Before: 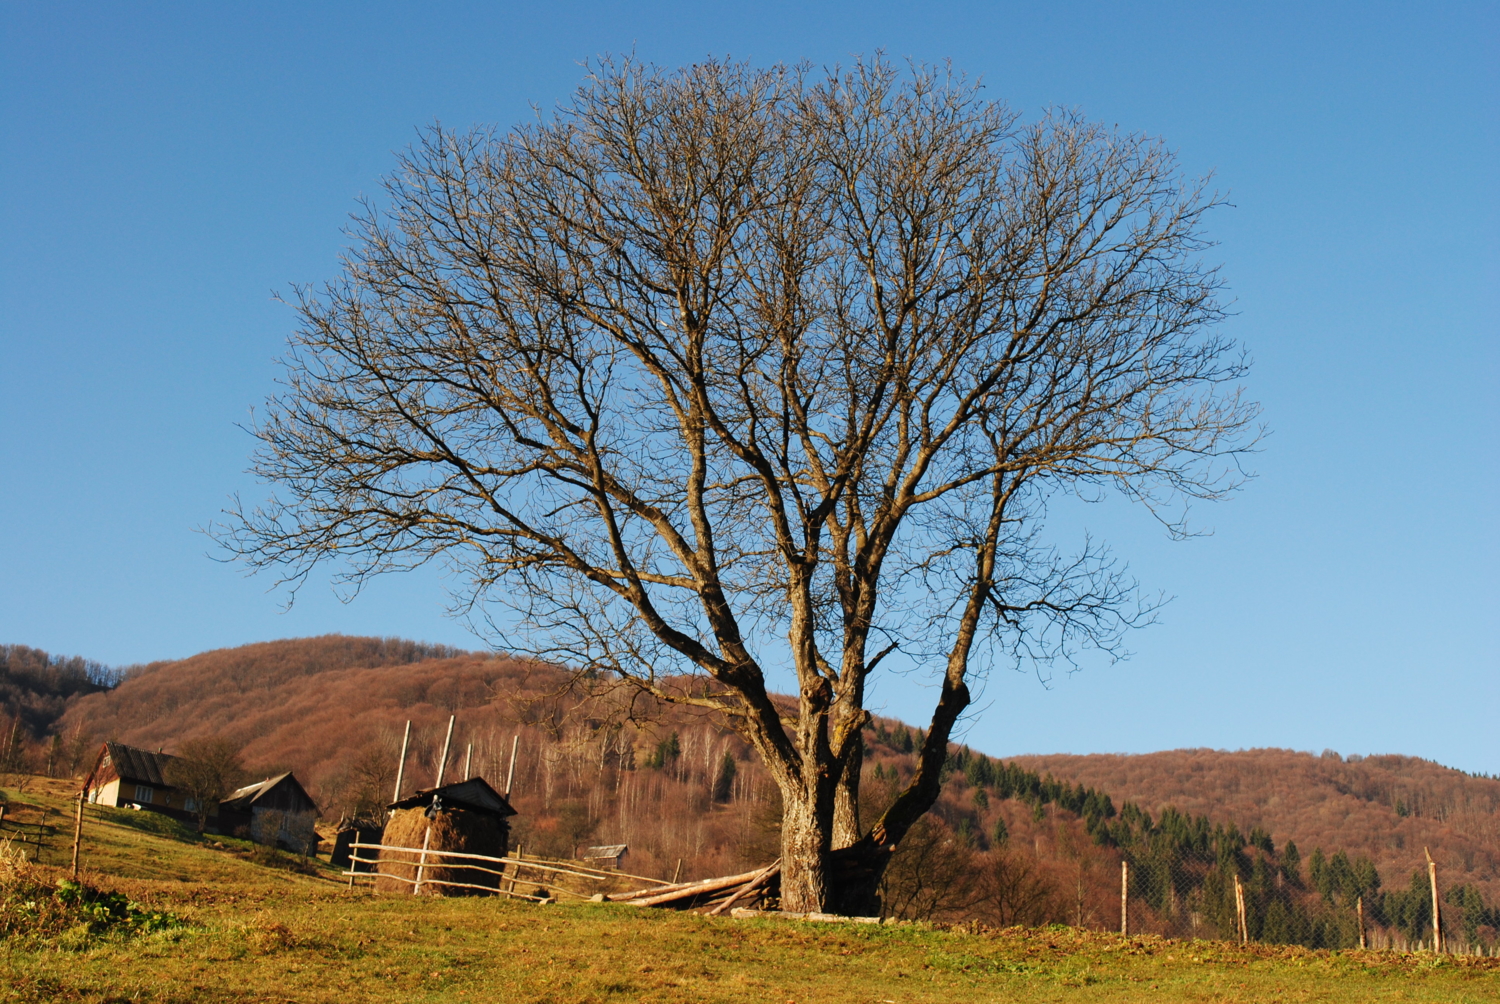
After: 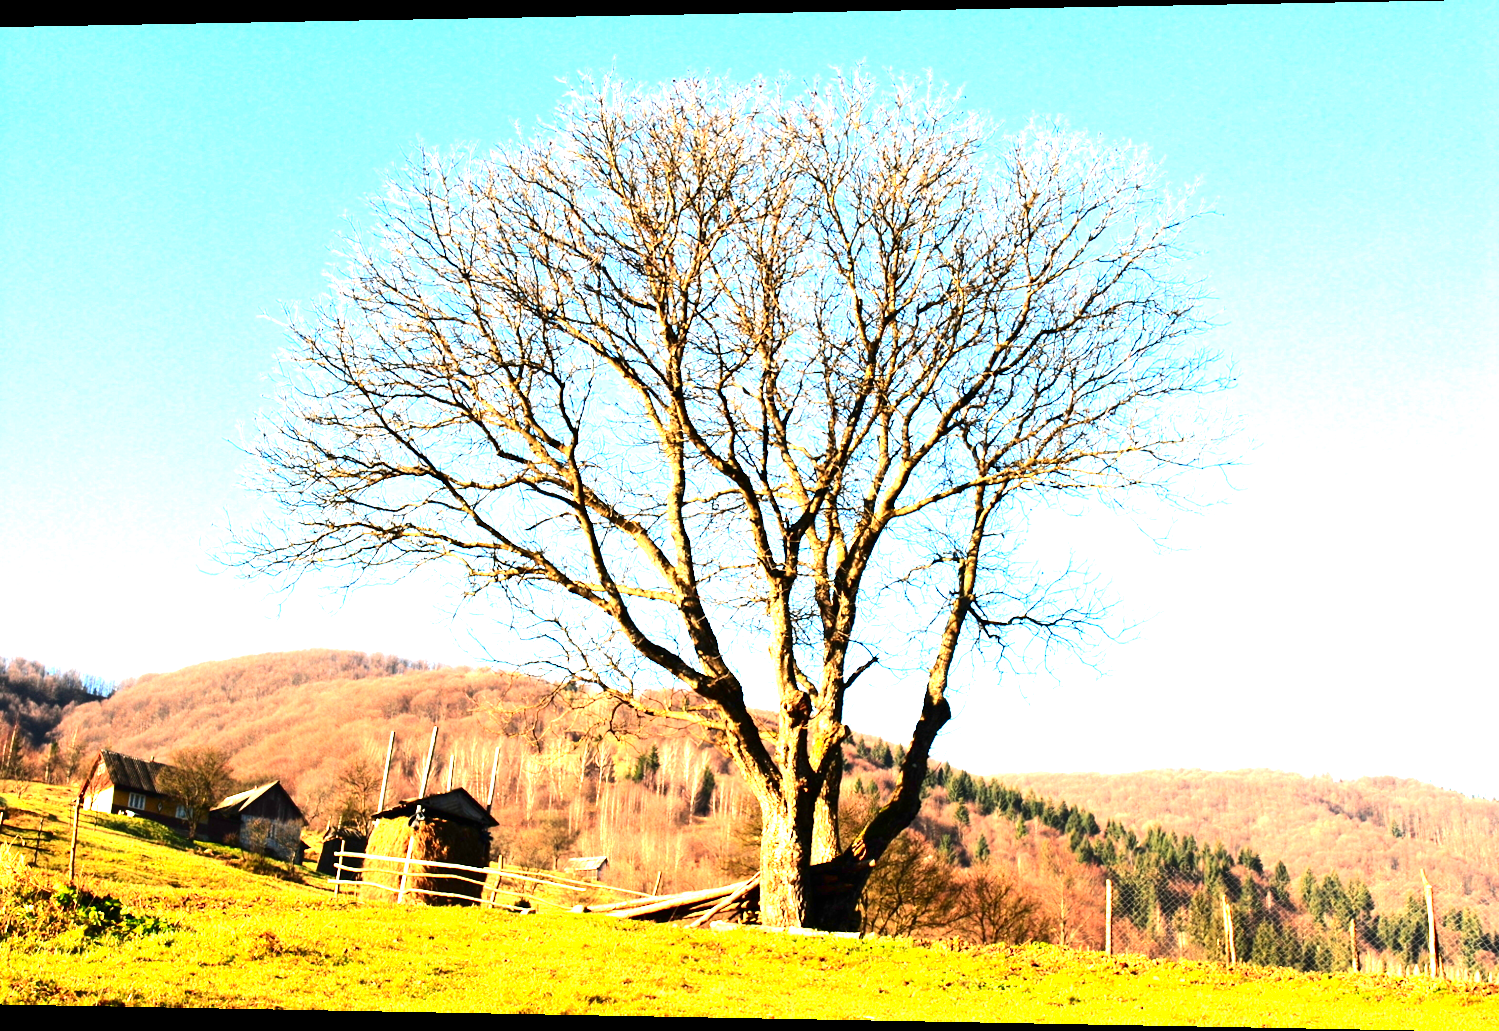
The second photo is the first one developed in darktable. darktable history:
rotate and perspective: lens shift (horizontal) -0.055, automatic cropping off
contrast brightness saturation: contrast 0.24, brightness -0.24, saturation 0.14
exposure: black level correction 0.001, exposure 2.607 EV, compensate exposure bias true, compensate highlight preservation false
